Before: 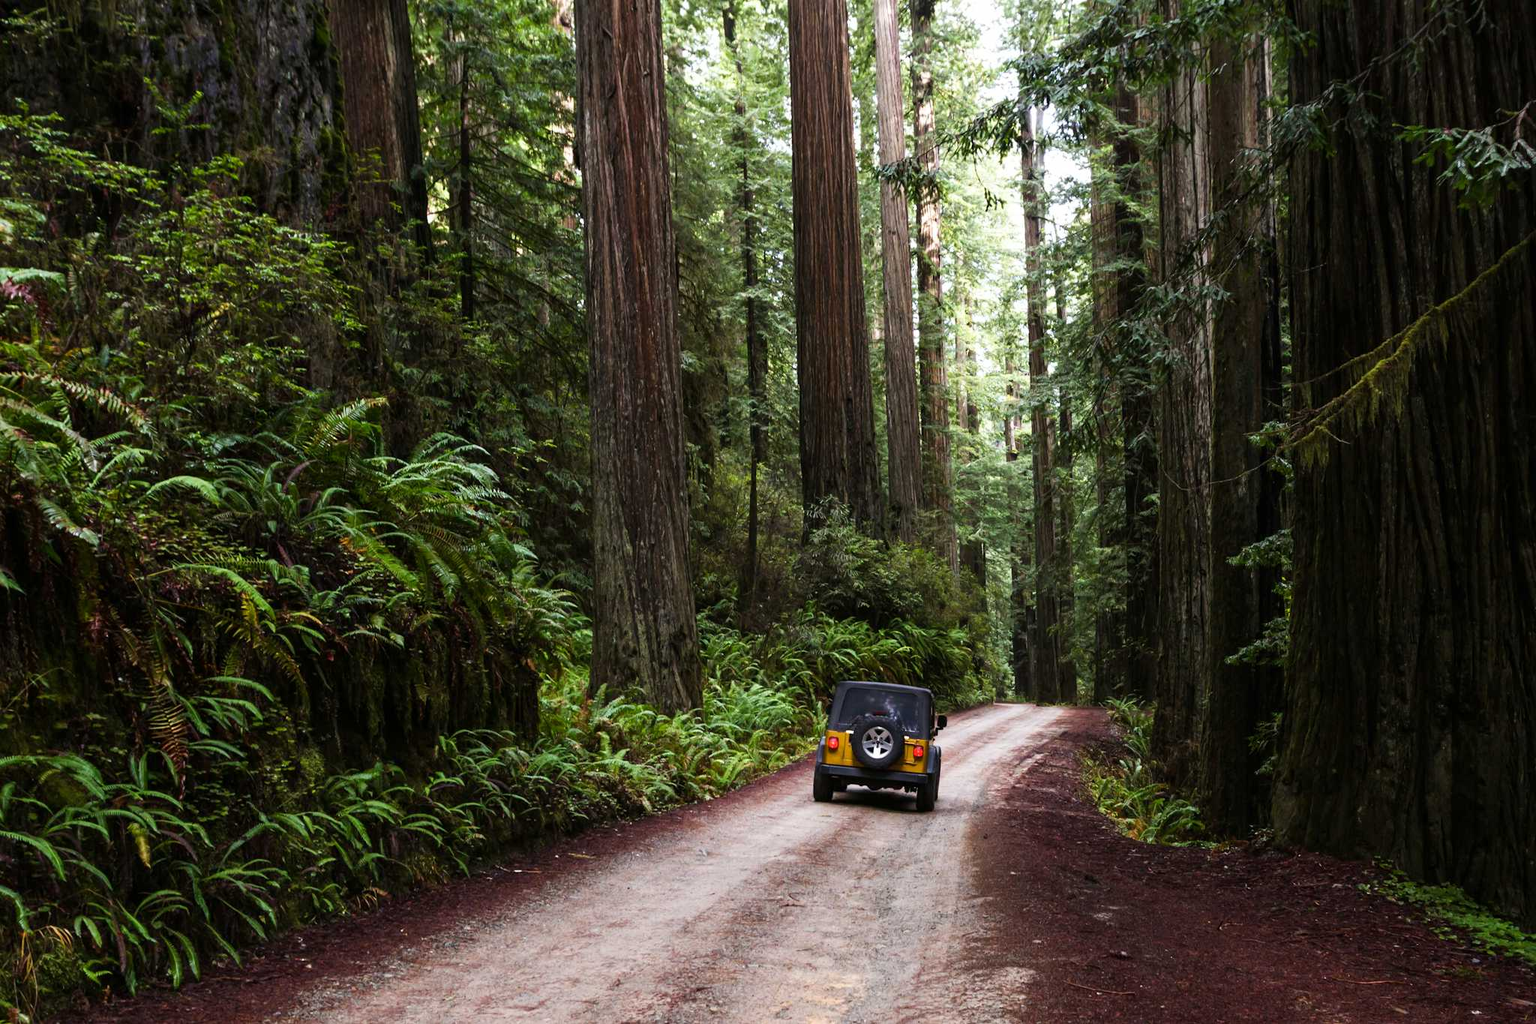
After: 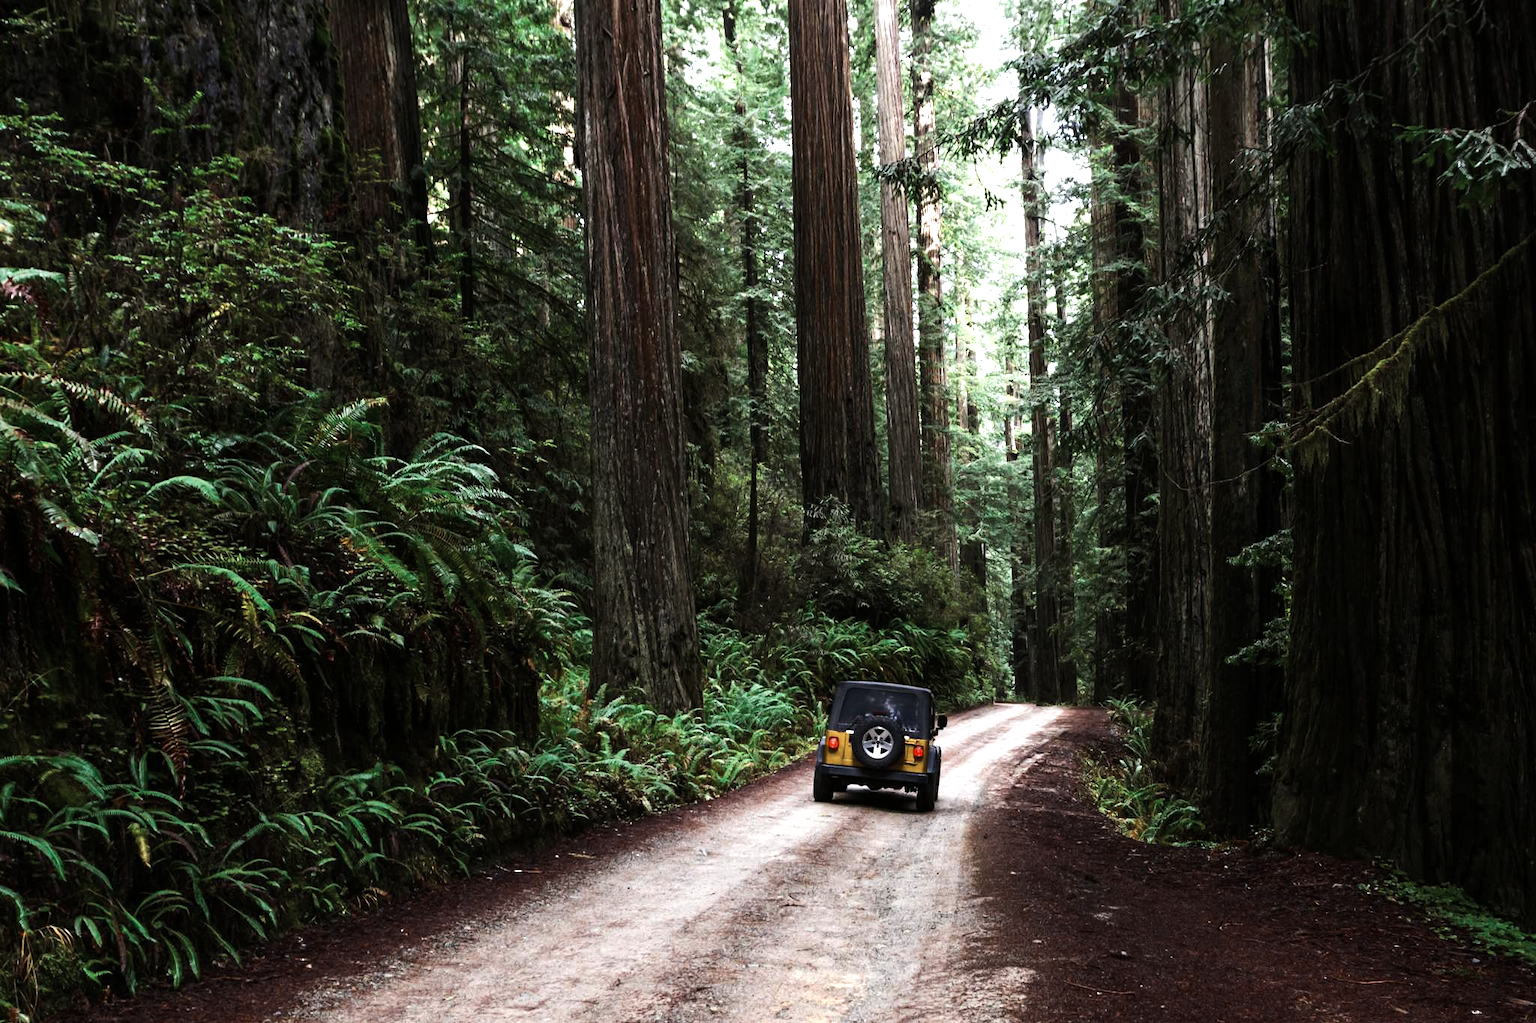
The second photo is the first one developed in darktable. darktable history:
color zones: curves: ch0 [(0, 0.5) (0.125, 0.4) (0.25, 0.5) (0.375, 0.4) (0.5, 0.4) (0.625, 0.35) (0.75, 0.35) (0.875, 0.5)]; ch1 [(0, 0.35) (0.125, 0.45) (0.25, 0.35) (0.375, 0.35) (0.5, 0.35) (0.625, 0.35) (0.75, 0.45) (0.875, 0.35)]; ch2 [(0, 0.6) (0.125, 0.5) (0.25, 0.5) (0.375, 0.6) (0.5, 0.6) (0.625, 0.5) (0.75, 0.5) (0.875, 0.5)]
tone equalizer: -8 EV -0.75 EV, -7 EV -0.7 EV, -6 EV -0.6 EV, -5 EV -0.4 EV, -3 EV 0.4 EV, -2 EV 0.6 EV, -1 EV 0.7 EV, +0 EV 0.75 EV, edges refinement/feathering 500, mask exposure compensation -1.57 EV, preserve details no
white balance: red 0.978, blue 0.999
